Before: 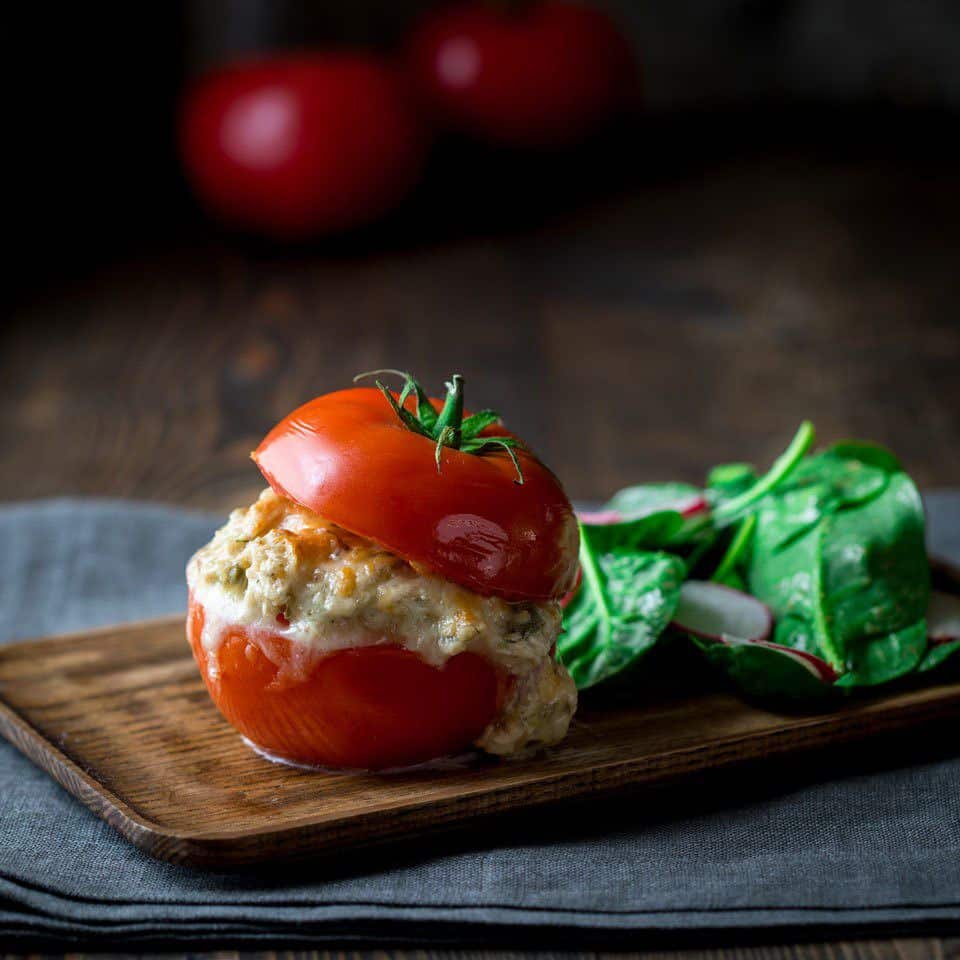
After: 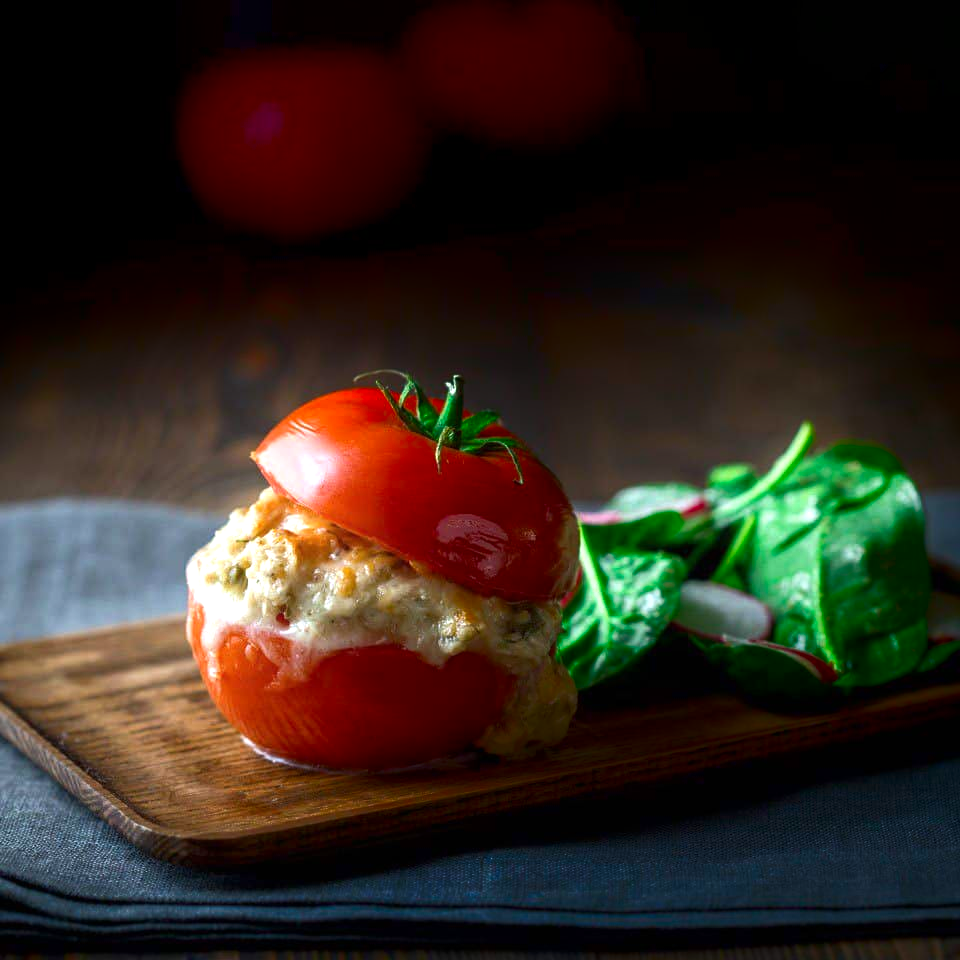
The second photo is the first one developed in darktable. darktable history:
exposure: black level correction 0, exposure 0.499 EV, compensate highlight preservation false
shadows and highlights: shadows -86.38, highlights -35.93, soften with gaussian
